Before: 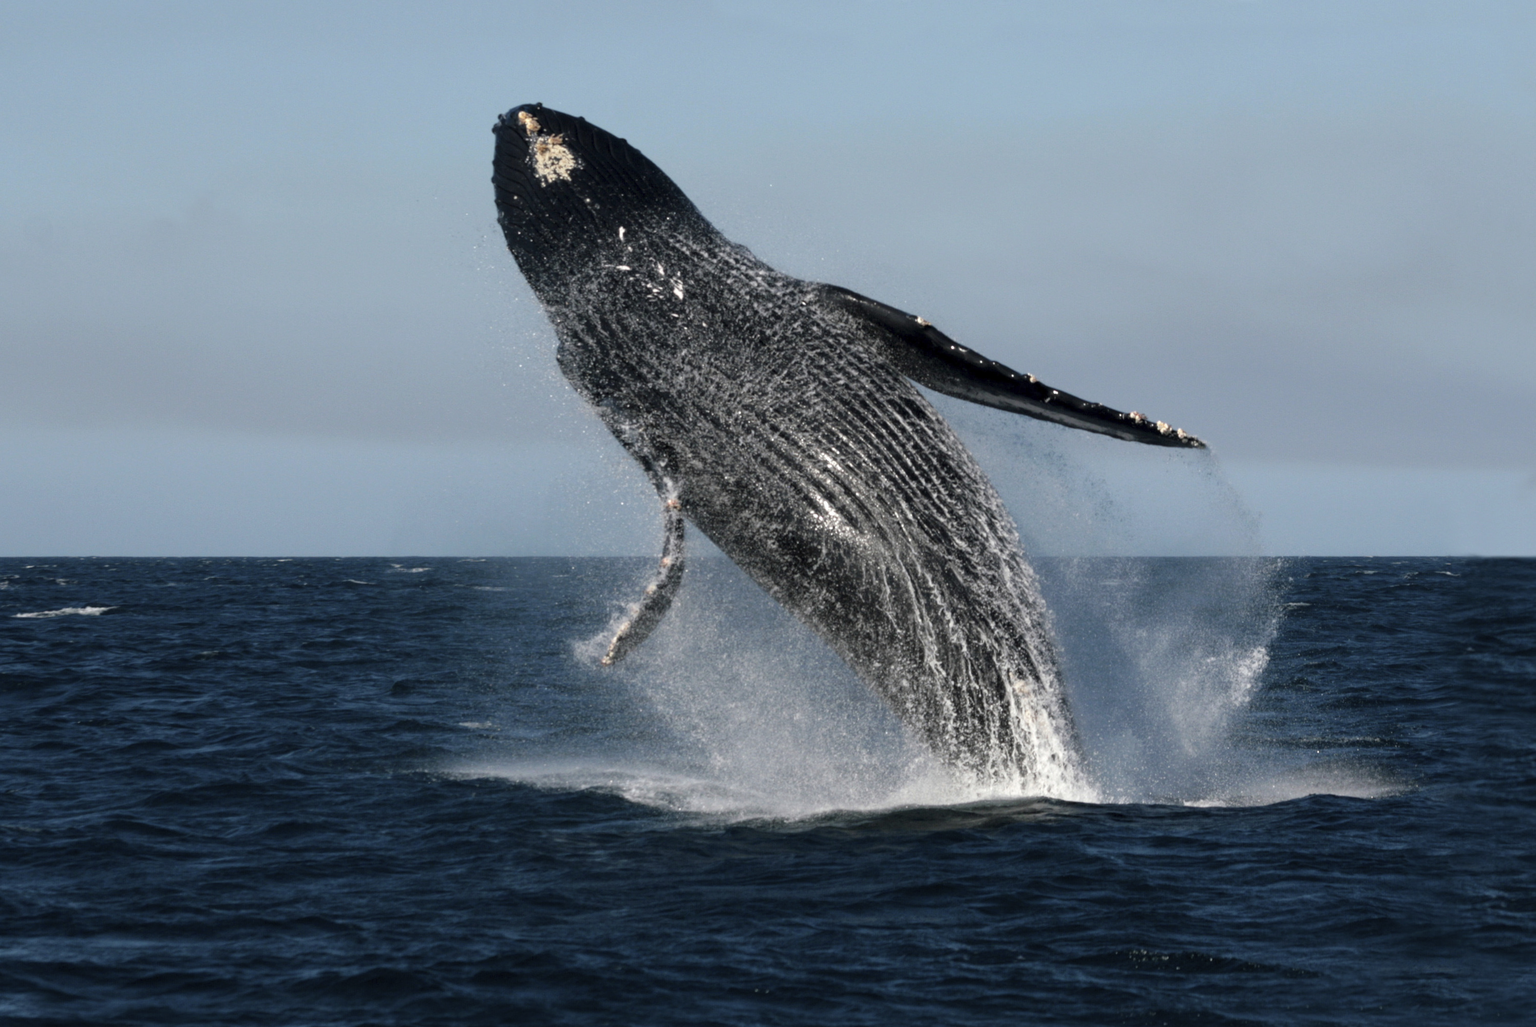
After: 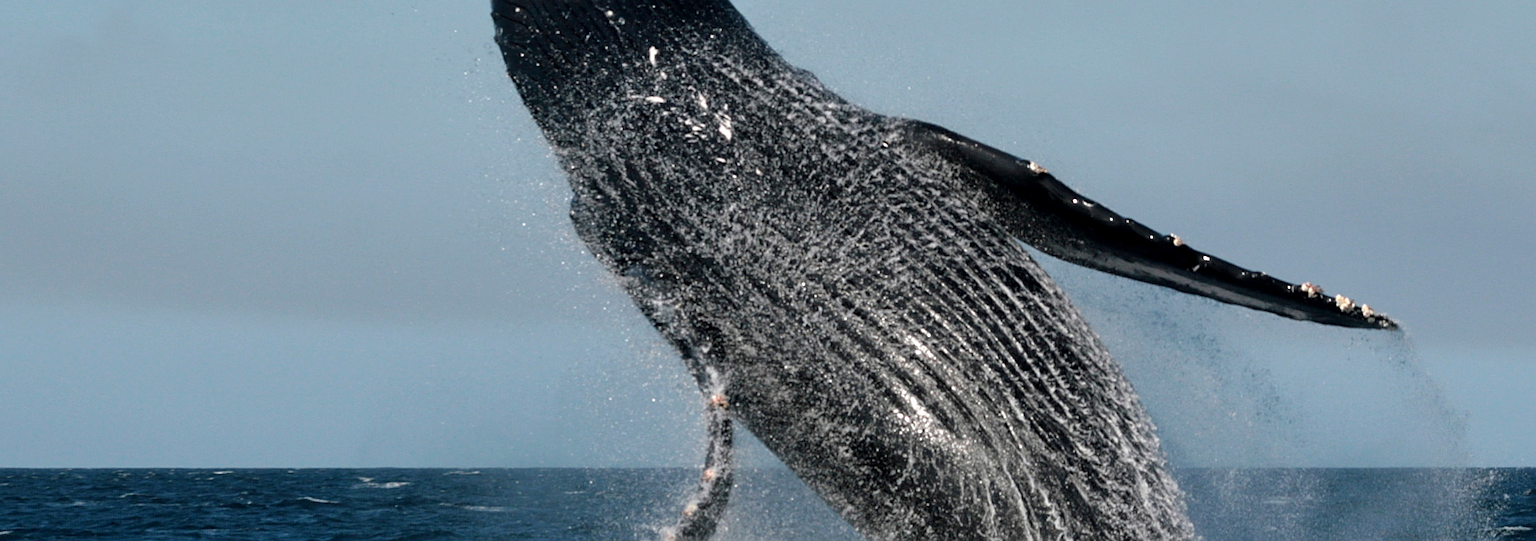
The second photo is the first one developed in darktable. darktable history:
sharpen: on, module defaults
crop: left 7.17%, top 18.515%, right 14.396%, bottom 40.146%
shadows and highlights: shadows 51.89, highlights -28.34, soften with gaussian
